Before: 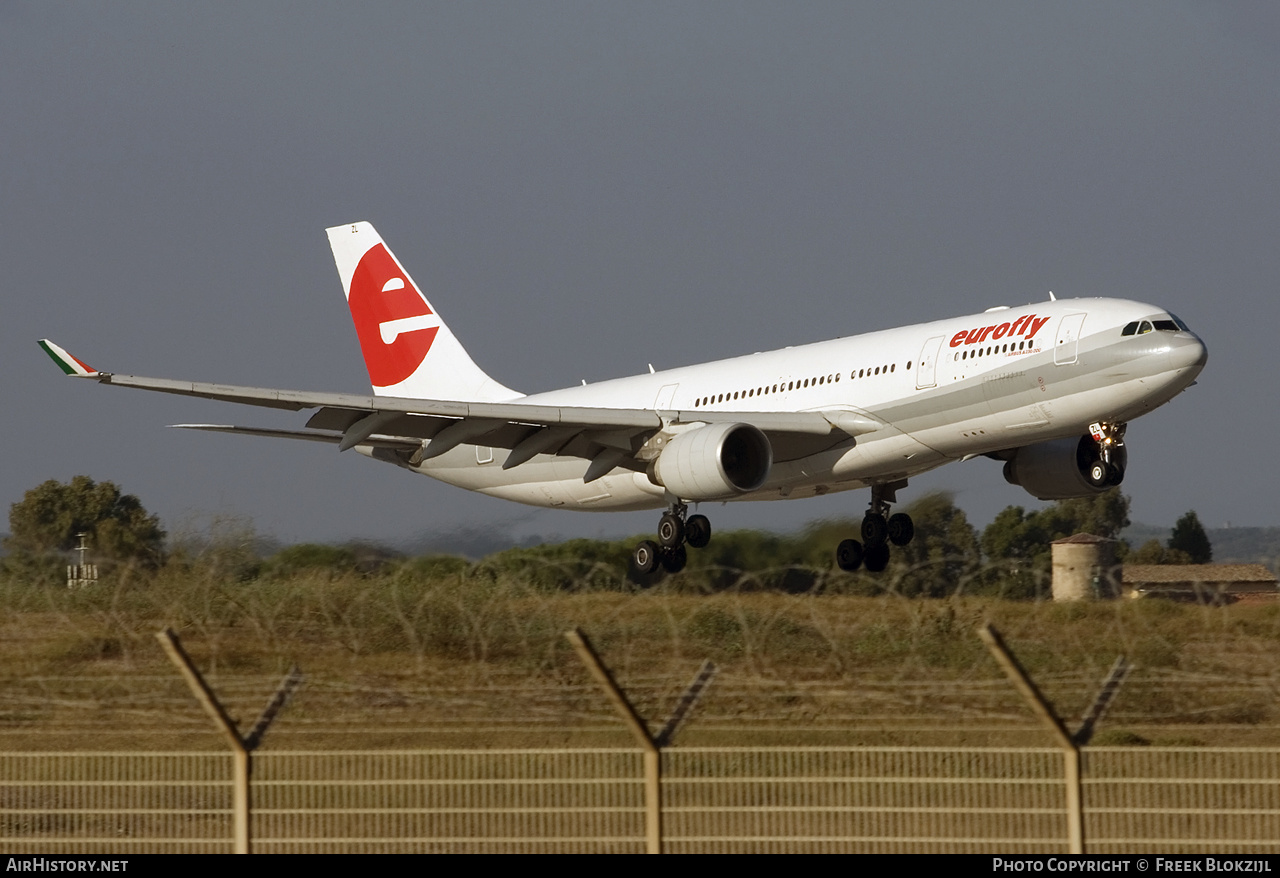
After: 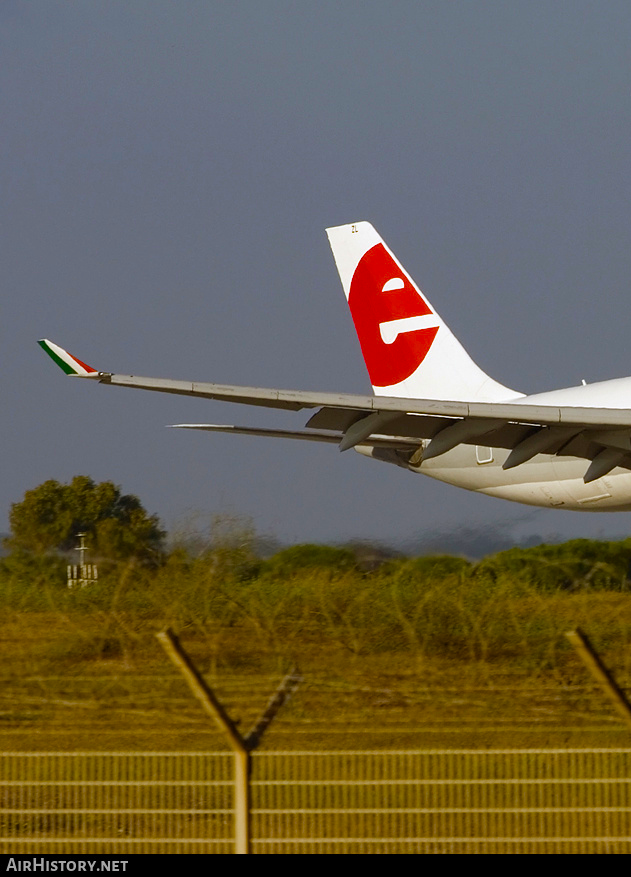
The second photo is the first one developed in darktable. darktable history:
color balance rgb: perceptual saturation grading › global saturation 39.927%, perceptual saturation grading › highlights -25.155%, perceptual saturation grading › mid-tones 35.167%, perceptual saturation grading › shadows 35.743%, global vibrance 25.357%
crop and rotate: left 0.001%, top 0%, right 50.667%
